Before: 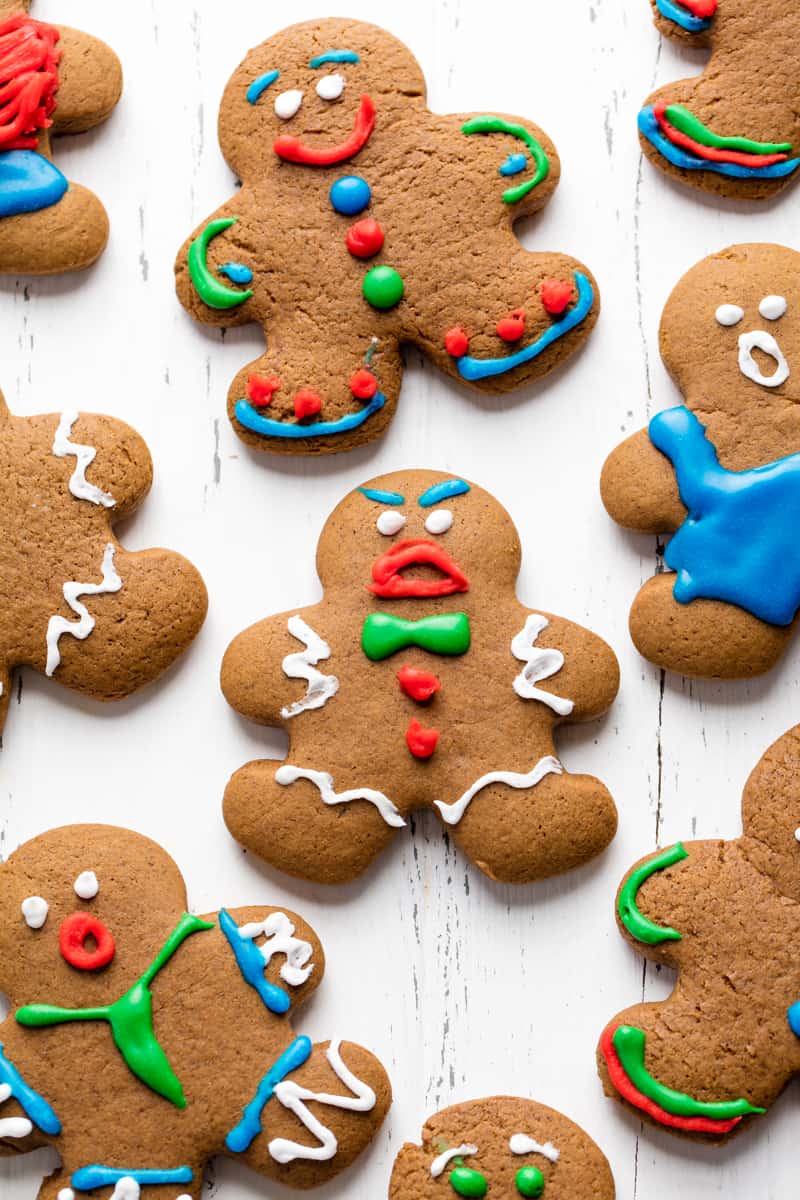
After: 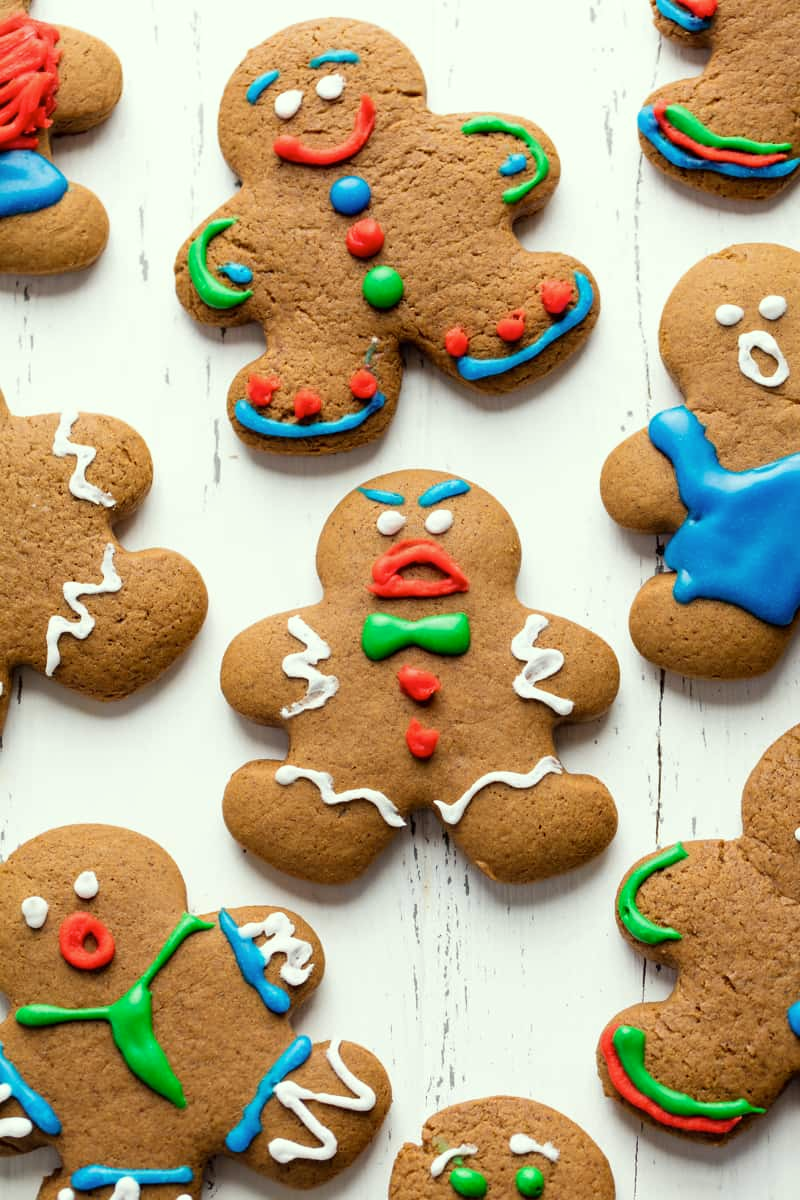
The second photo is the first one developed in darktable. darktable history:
color correction: highlights a* -4.78, highlights b* 5.06, saturation 0.972
